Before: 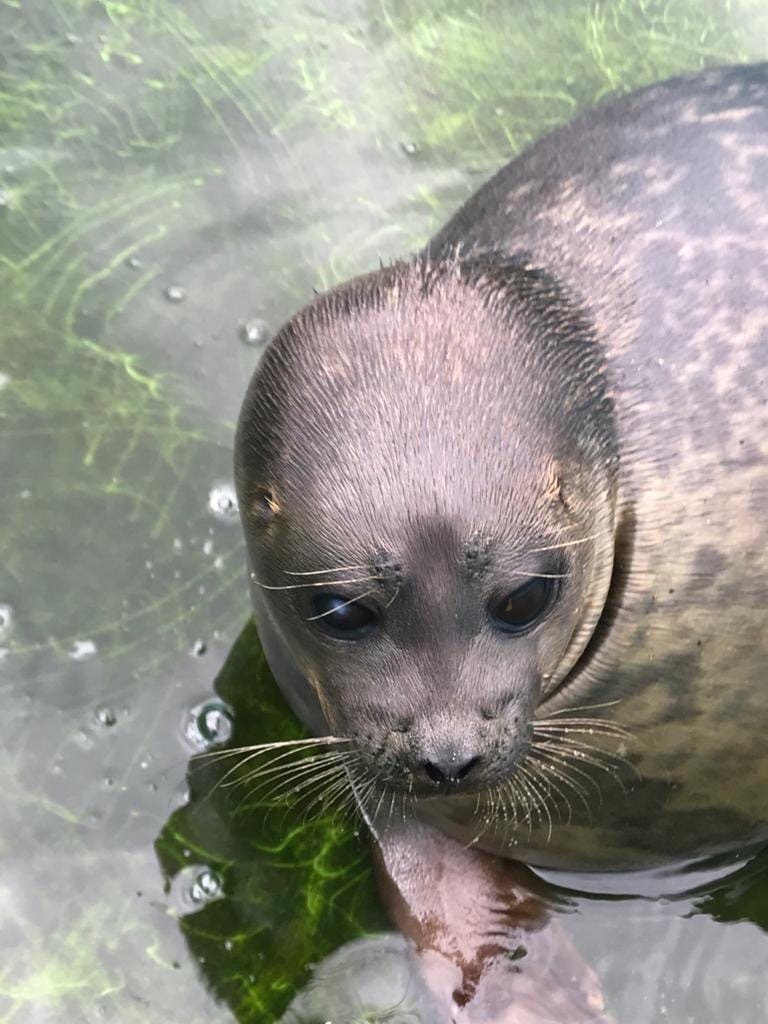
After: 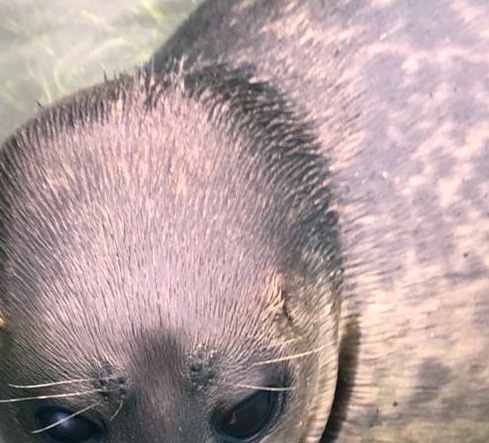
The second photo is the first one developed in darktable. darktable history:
crop: left 36.005%, top 18.293%, right 0.31%, bottom 38.444%
color correction: highlights a* 5.38, highlights b* 5.3, shadows a* -4.26, shadows b* -5.11
